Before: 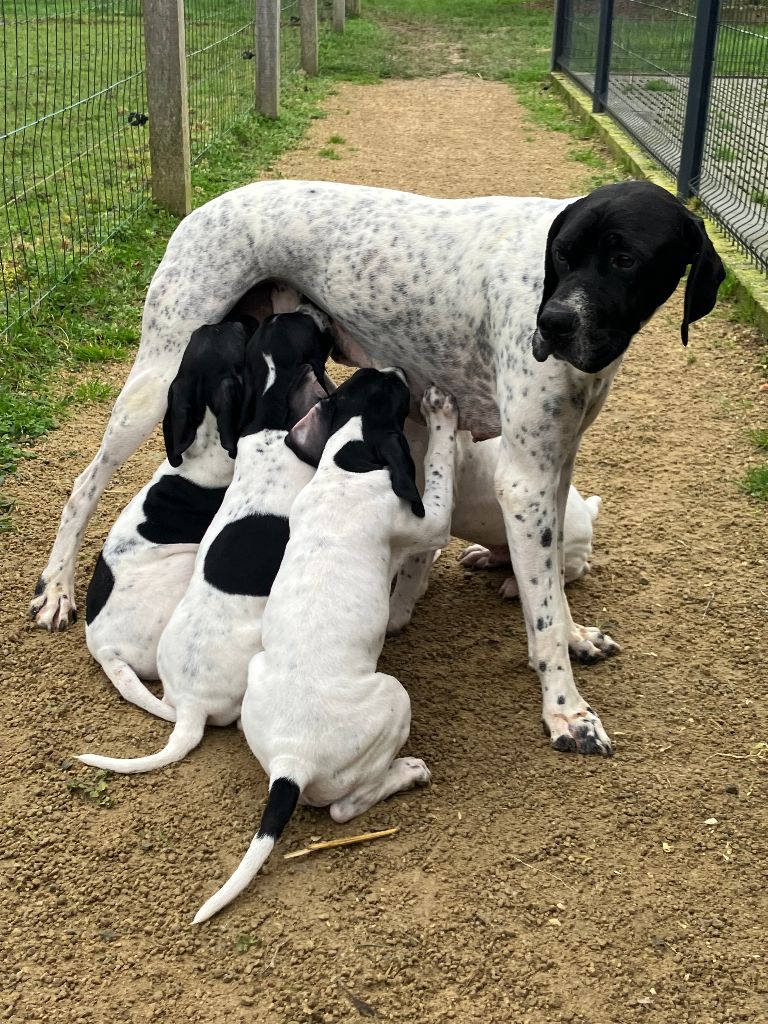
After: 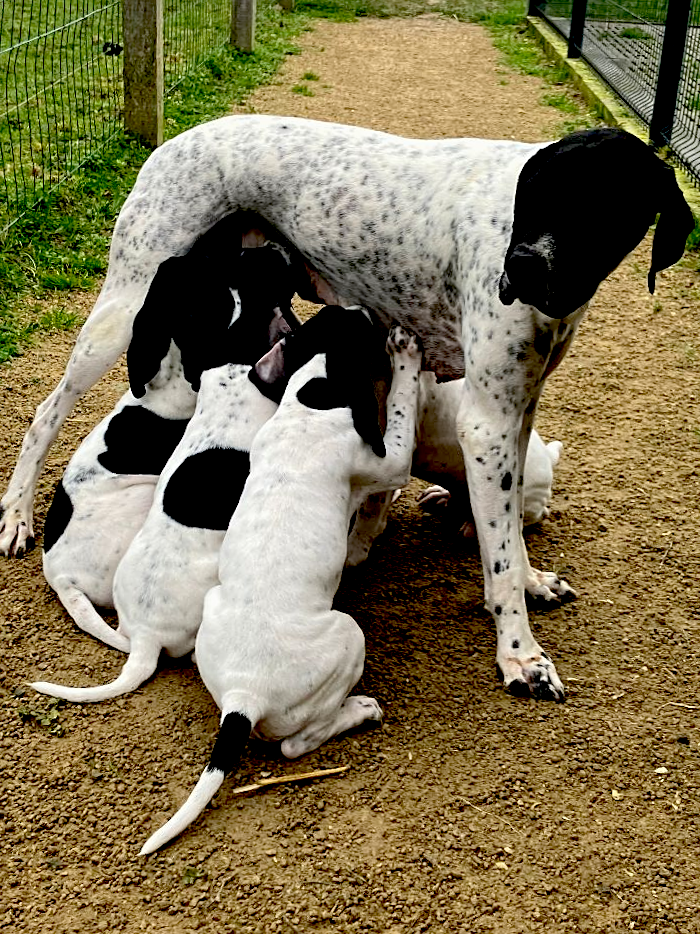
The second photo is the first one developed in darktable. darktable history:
crop and rotate: angle -1.96°, left 3.097%, top 4.154%, right 1.586%, bottom 0.529%
exposure: black level correction 0.056, exposure -0.039 EV, compensate highlight preservation false
sharpen: amount 0.2
